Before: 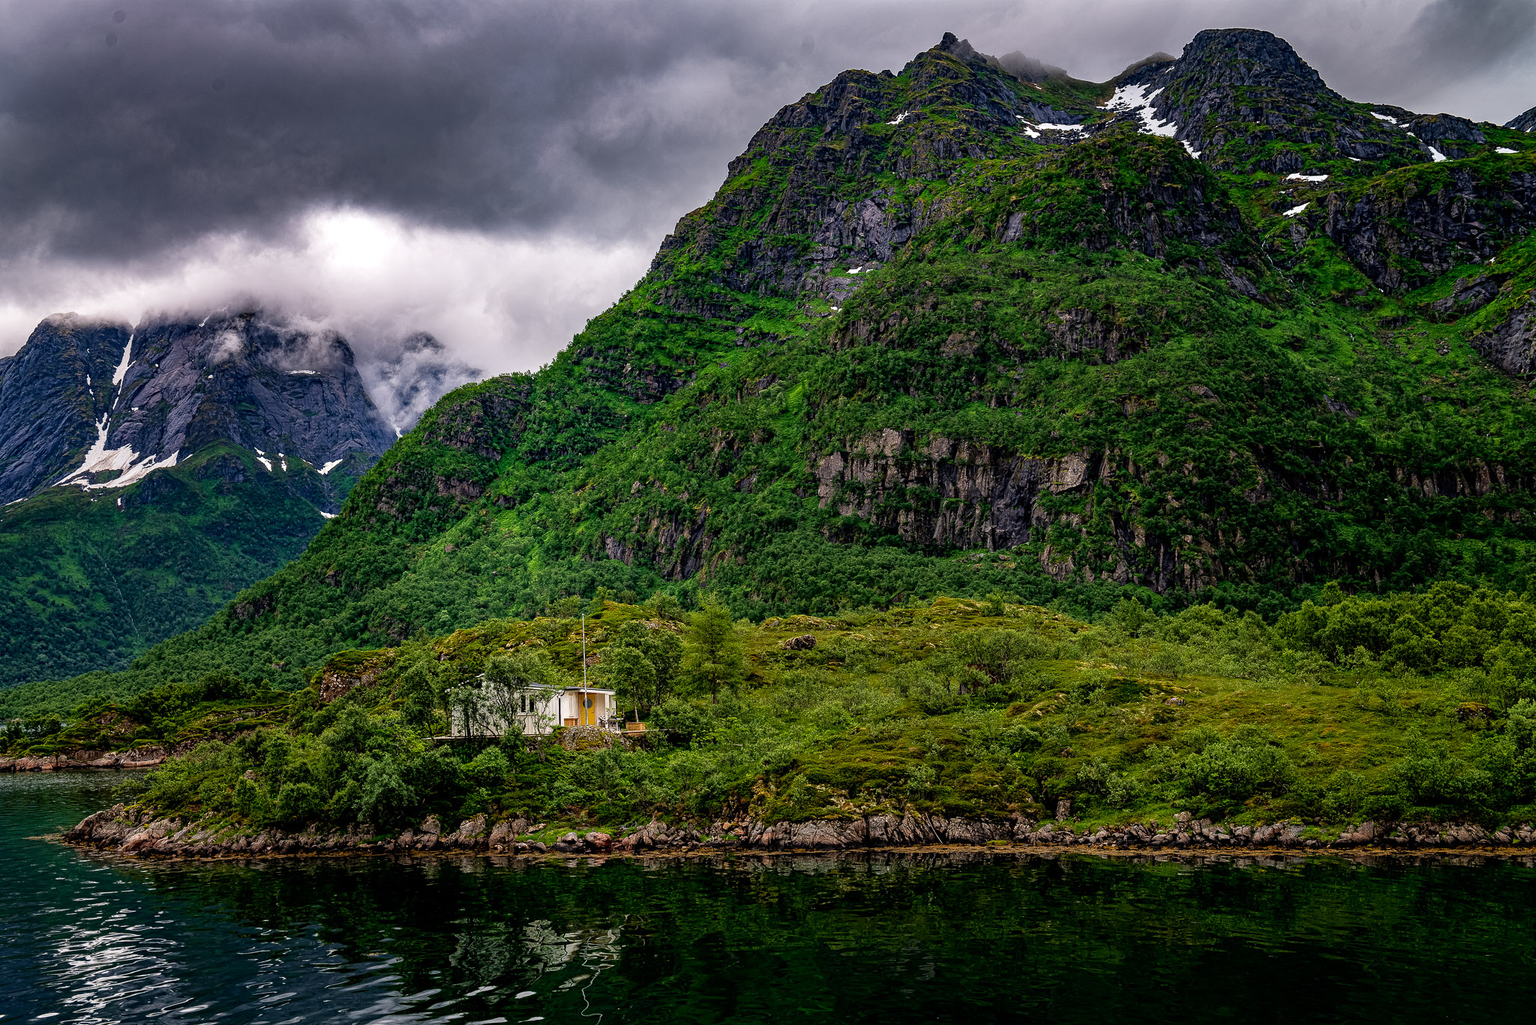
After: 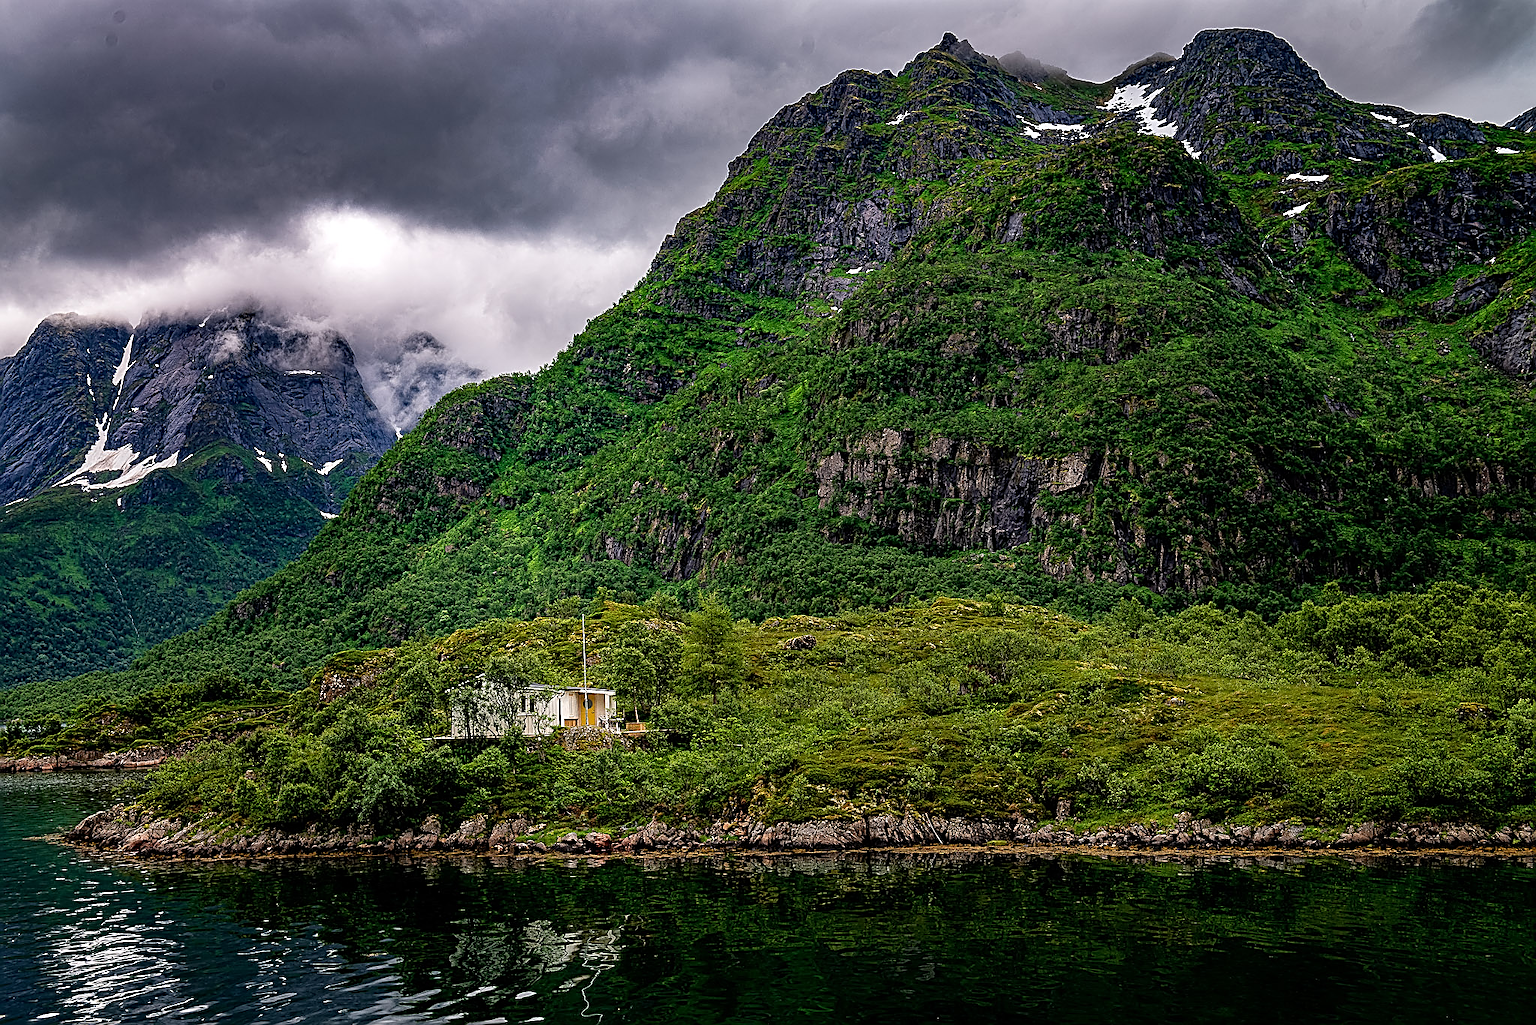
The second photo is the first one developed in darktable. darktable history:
sharpen: amount 0.913
